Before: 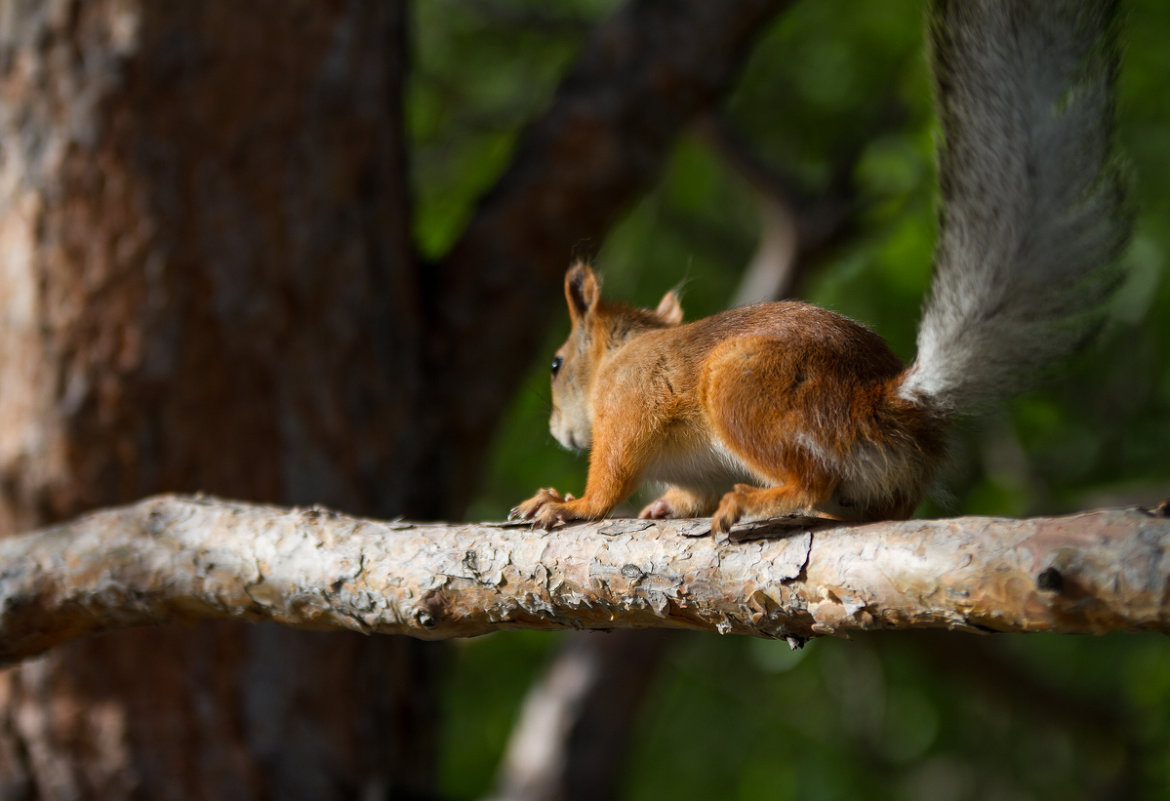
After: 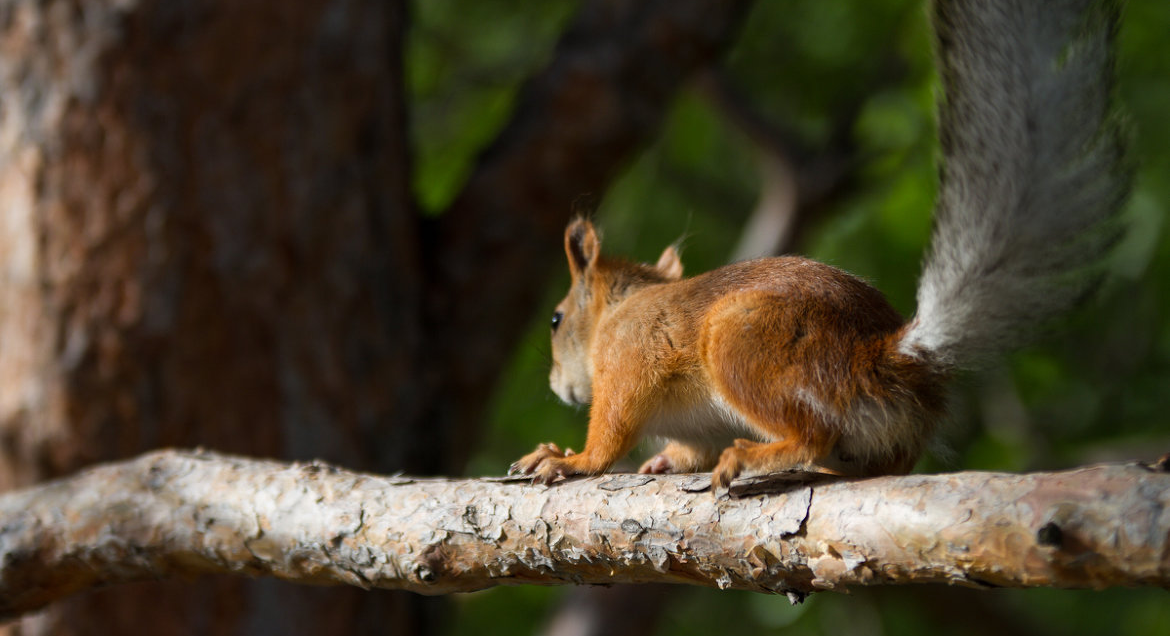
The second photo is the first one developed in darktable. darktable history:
crop and rotate: top 5.648%, bottom 14.942%
